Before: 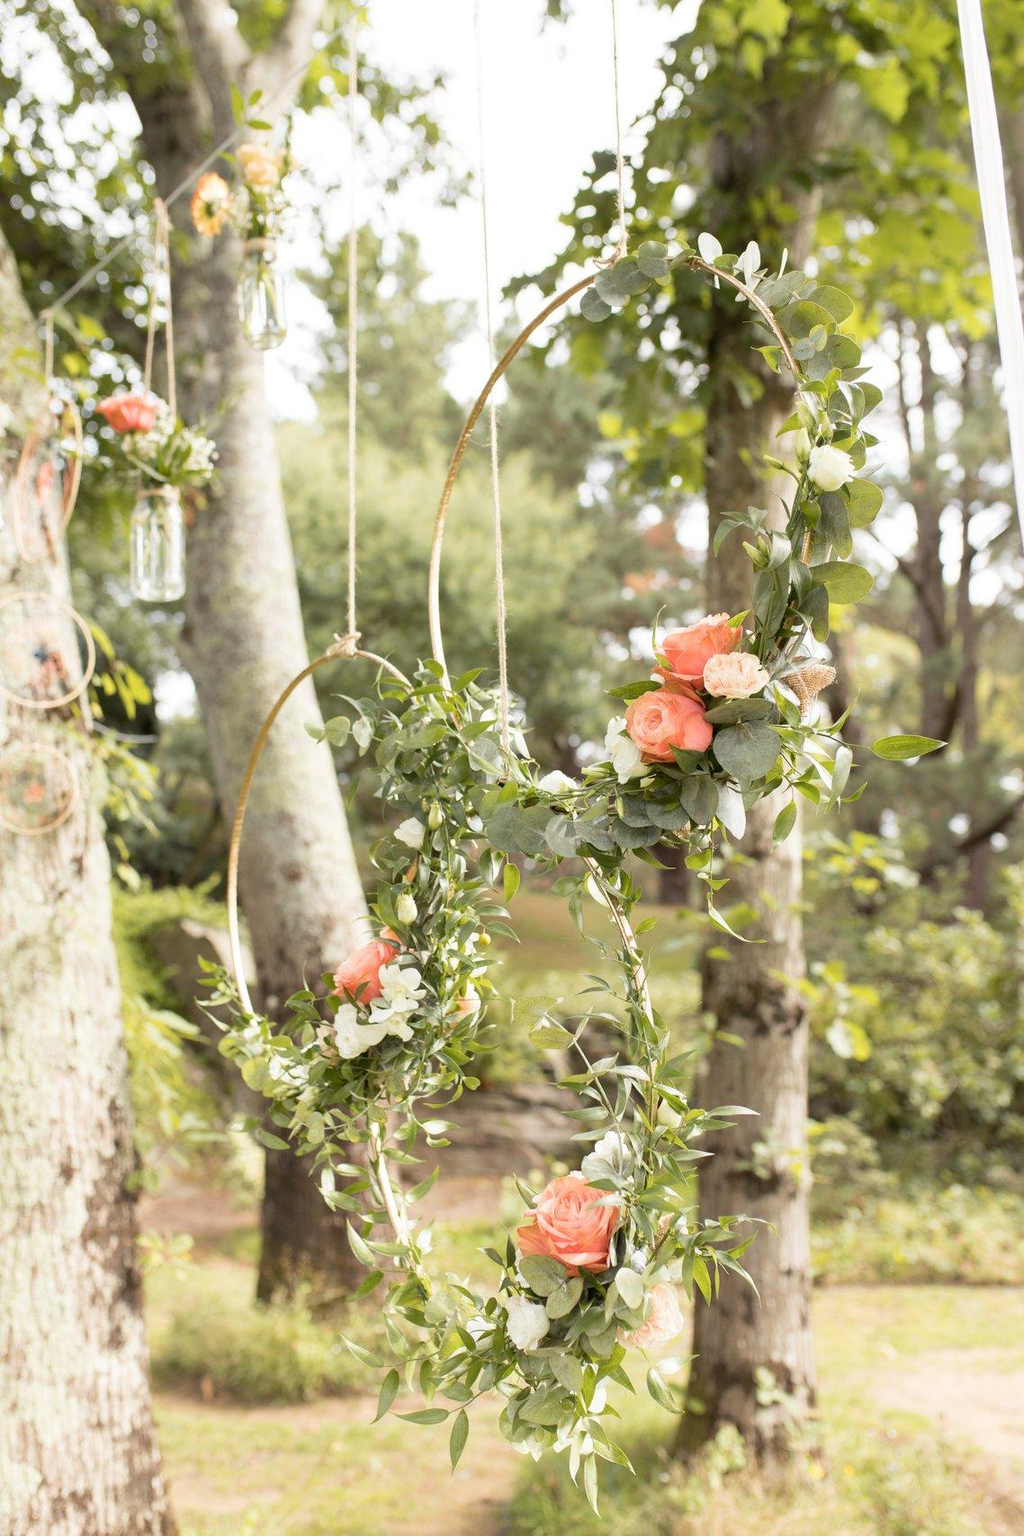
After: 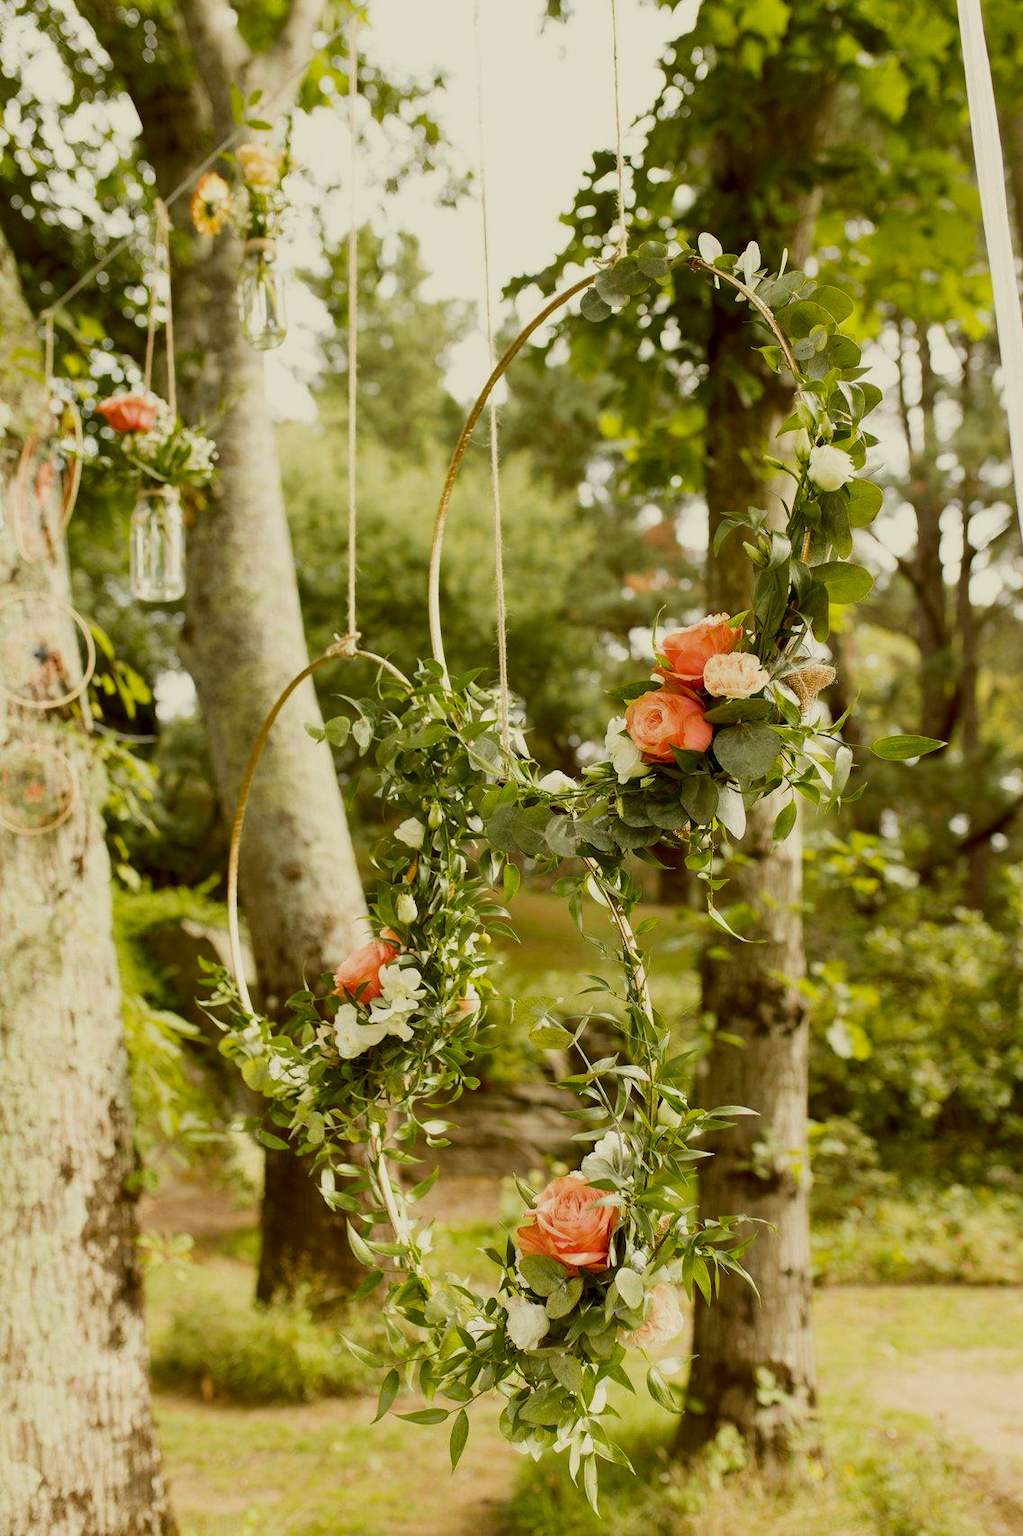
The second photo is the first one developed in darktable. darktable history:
contrast brightness saturation: contrast 0.124, brightness -0.118, saturation 0.201
exposure: black level correction 0.011, exposure -0.485 EV, compensate highlight preservation false
color correction: highlights a* -1.22, highlights b* 10.2, shadows a* 0.259, shadows b* 18.59
